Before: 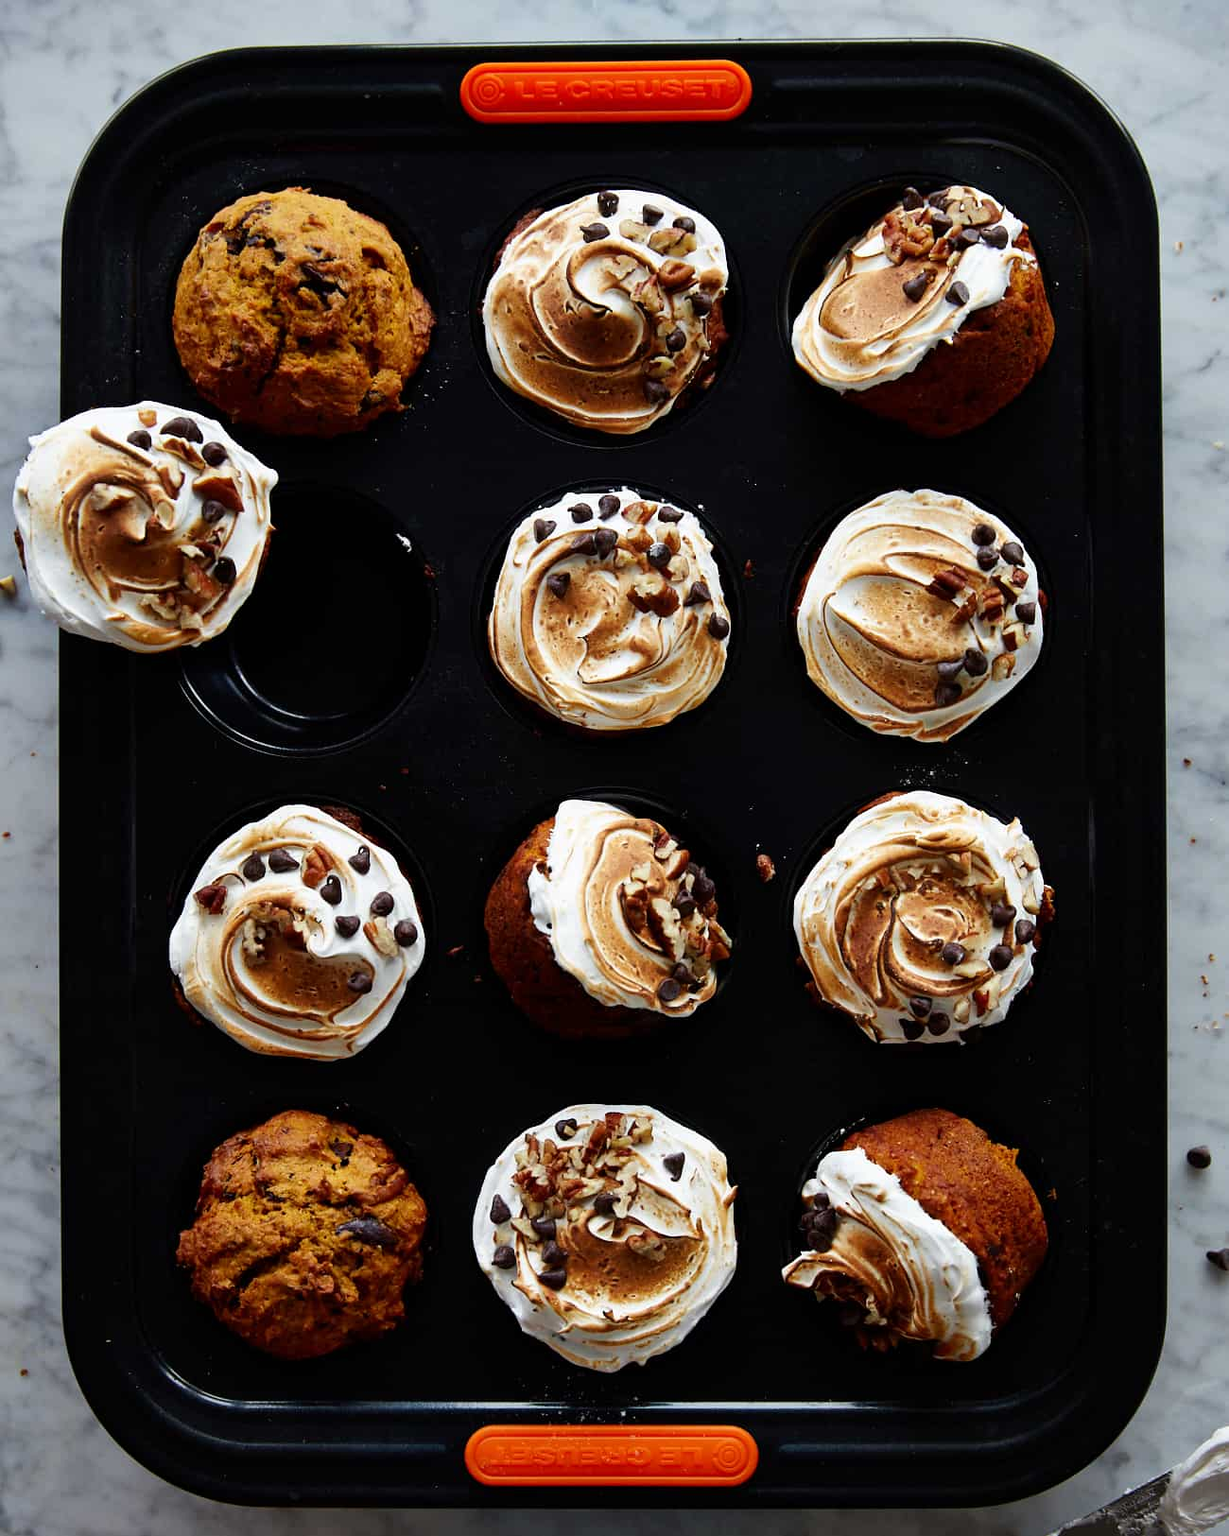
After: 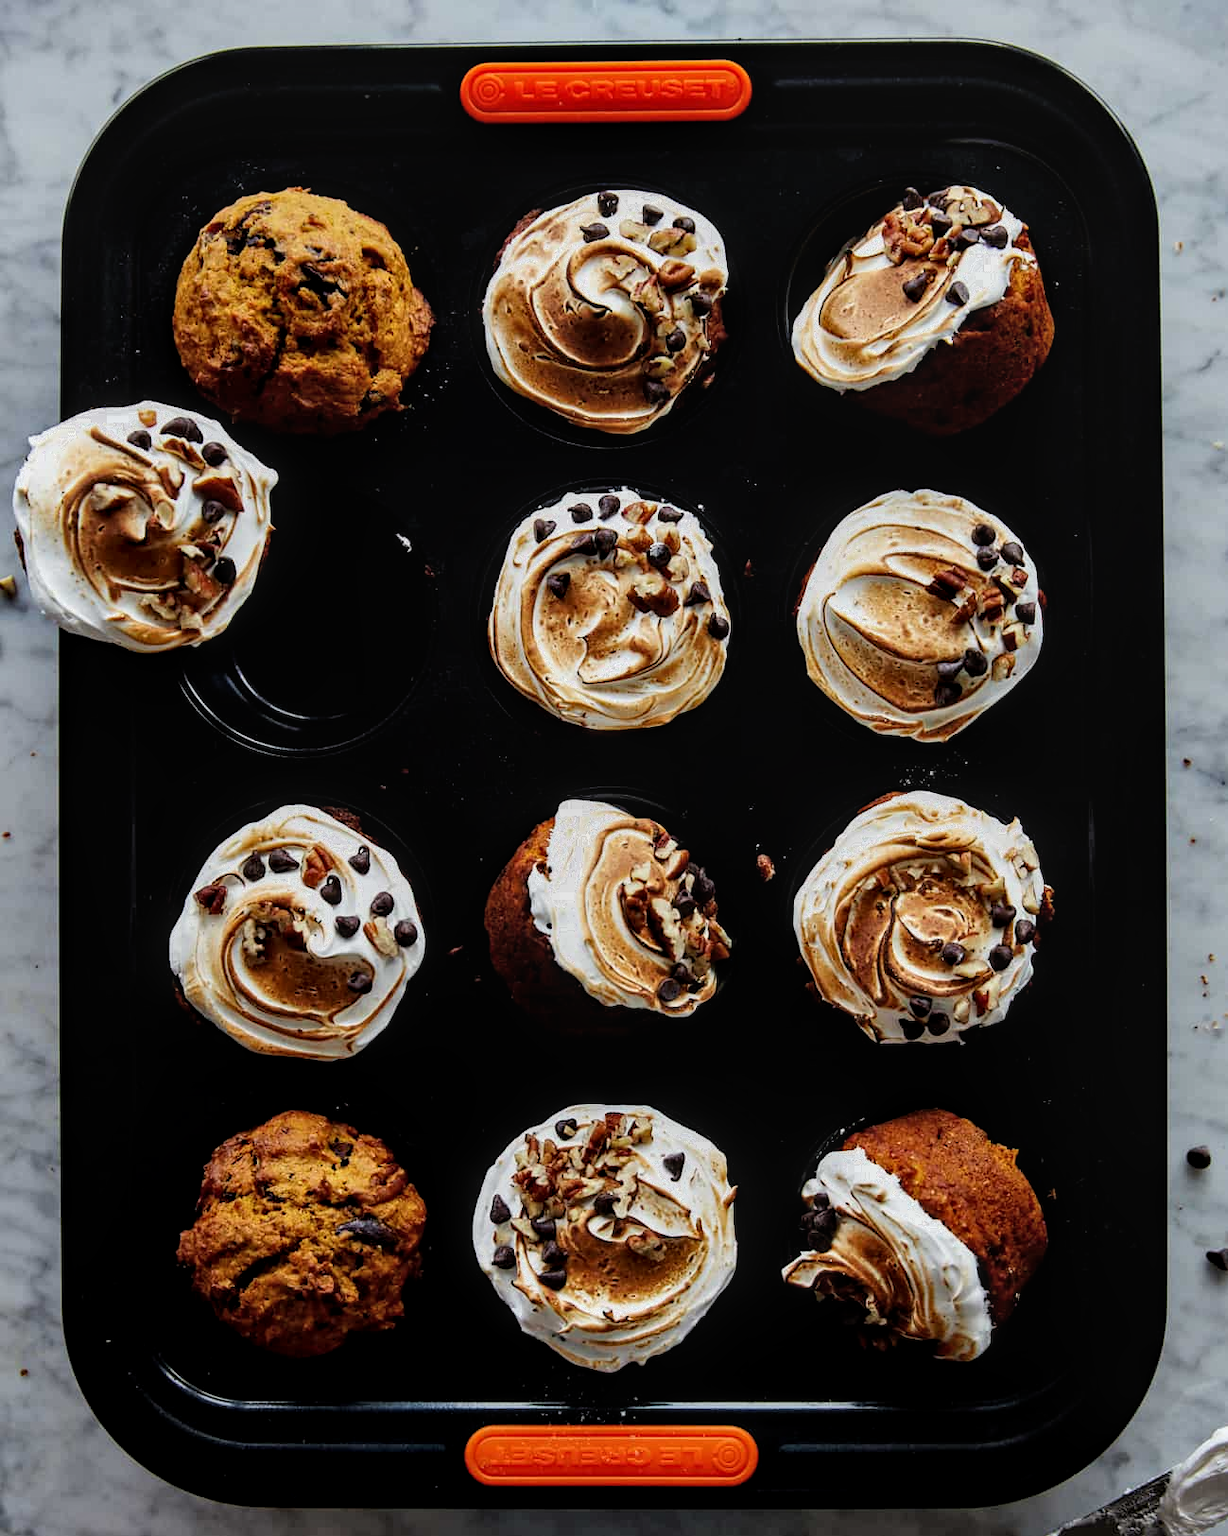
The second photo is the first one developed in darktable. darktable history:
local contrast: on, module defaults
filmic rgb: middle gray luminance 18.36%, black relative exposure -11.57 EV, white relative exposure 2.57 EV, target black luminance 0%, hardness 8.45, latitude 98.02%, contrast 1.081, shadows ↔ highlights balance 0.733%
